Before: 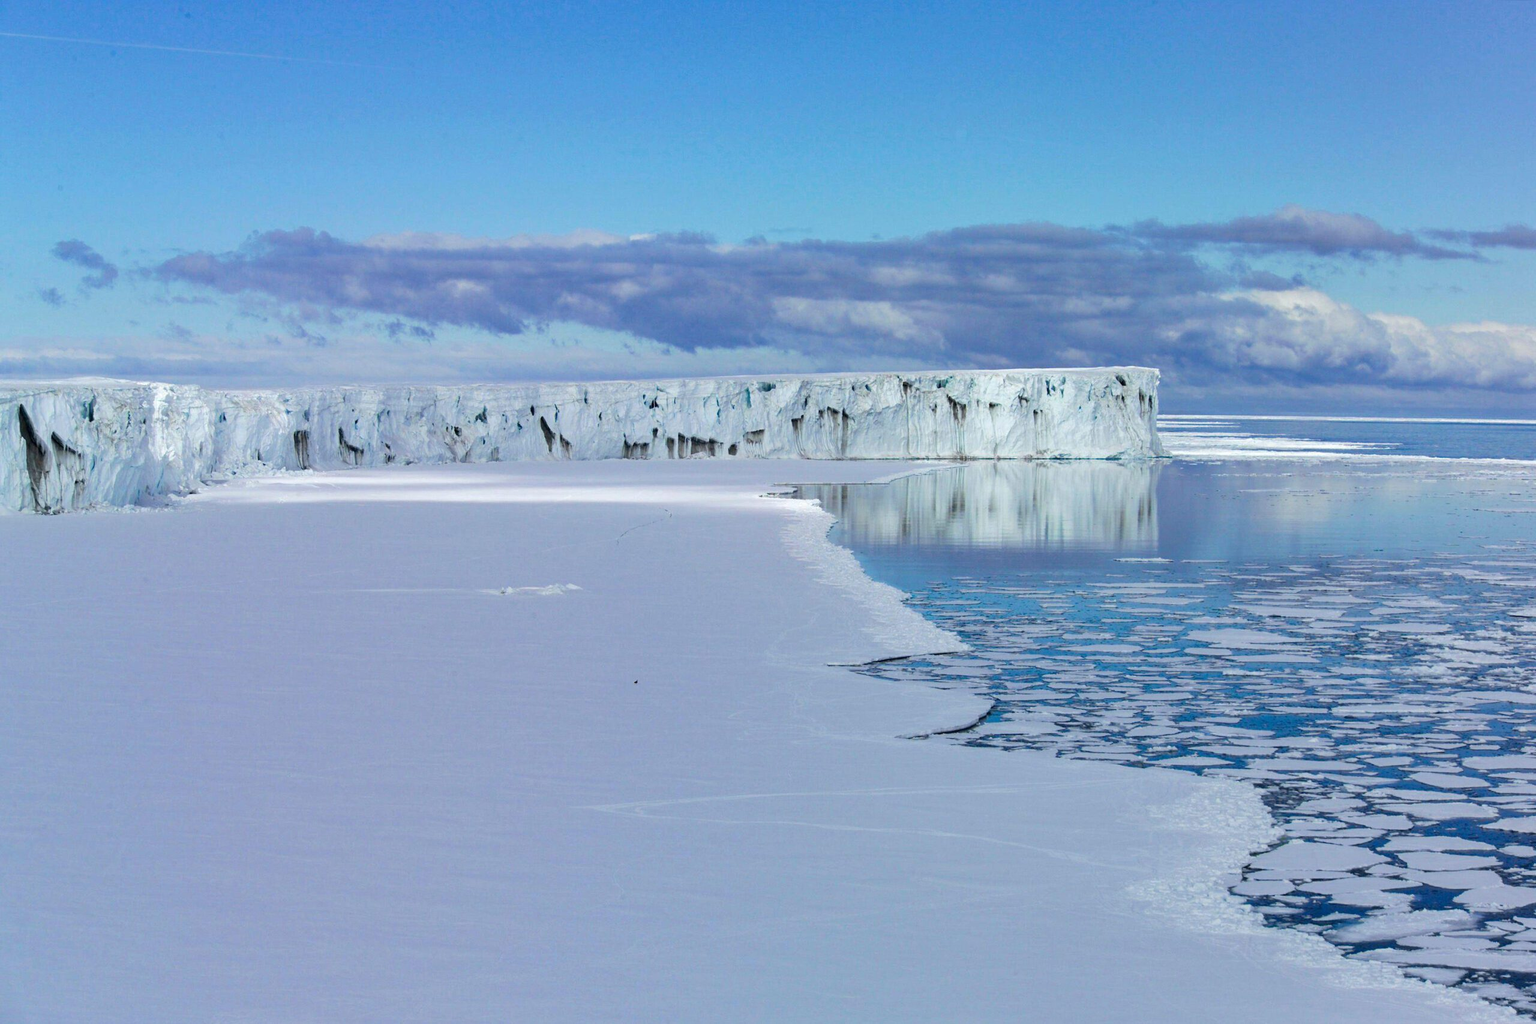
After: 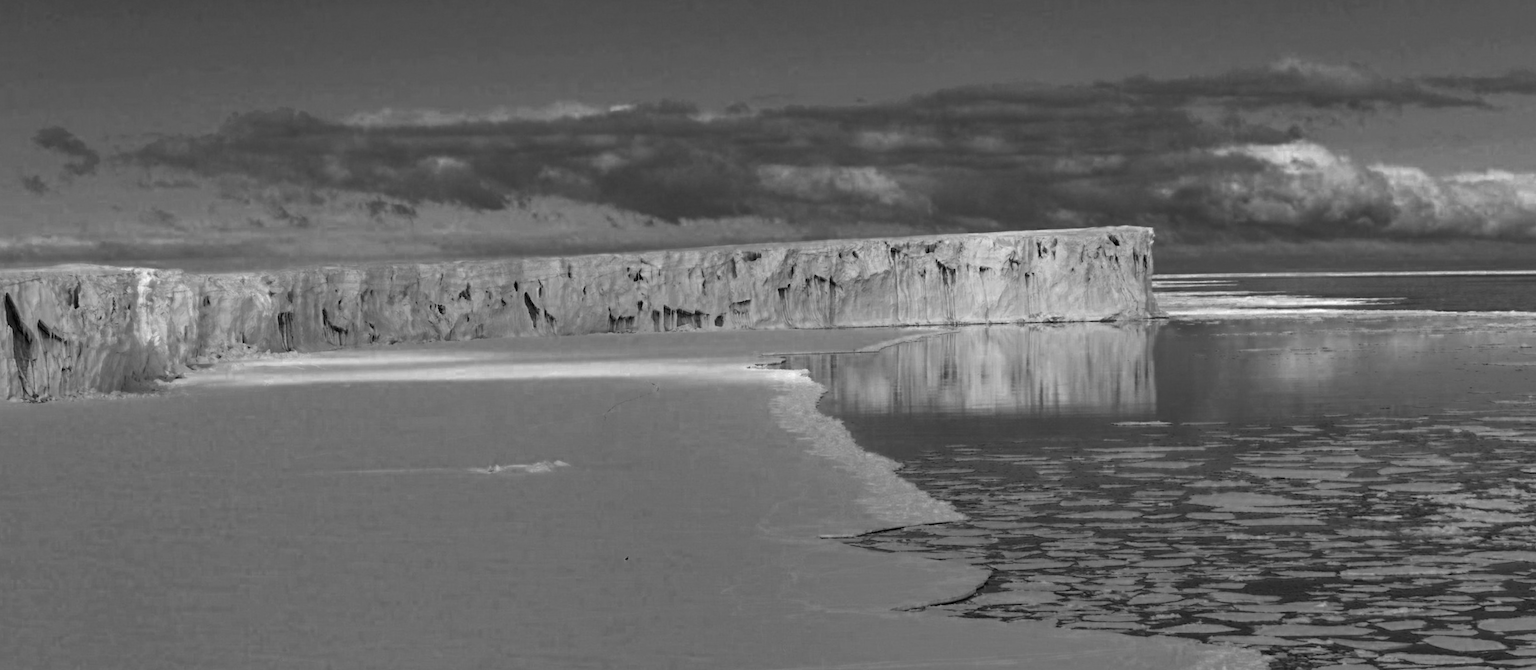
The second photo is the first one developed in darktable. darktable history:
bloom: size 16%, threshold 98%, strength 20%
color zones: curves: ch0 [(0, 0.497) (0.143, 0.5) (0.286, 0.5) (0.429, 0.483) (0.571, 0.116) (0.714, -0.006) (0.857, 0.28) (1, 0.497)]
crop: top 11.166%, bottom 22.168%
rotate and perspective: rotation -1.32°, lens shift (horizontal) -0.031, crop left 0.015, crop right 0.985, crop top 0.047, crop bottom 0.982
monochrome: a 16.01, b -2.65, highlights 0.52
